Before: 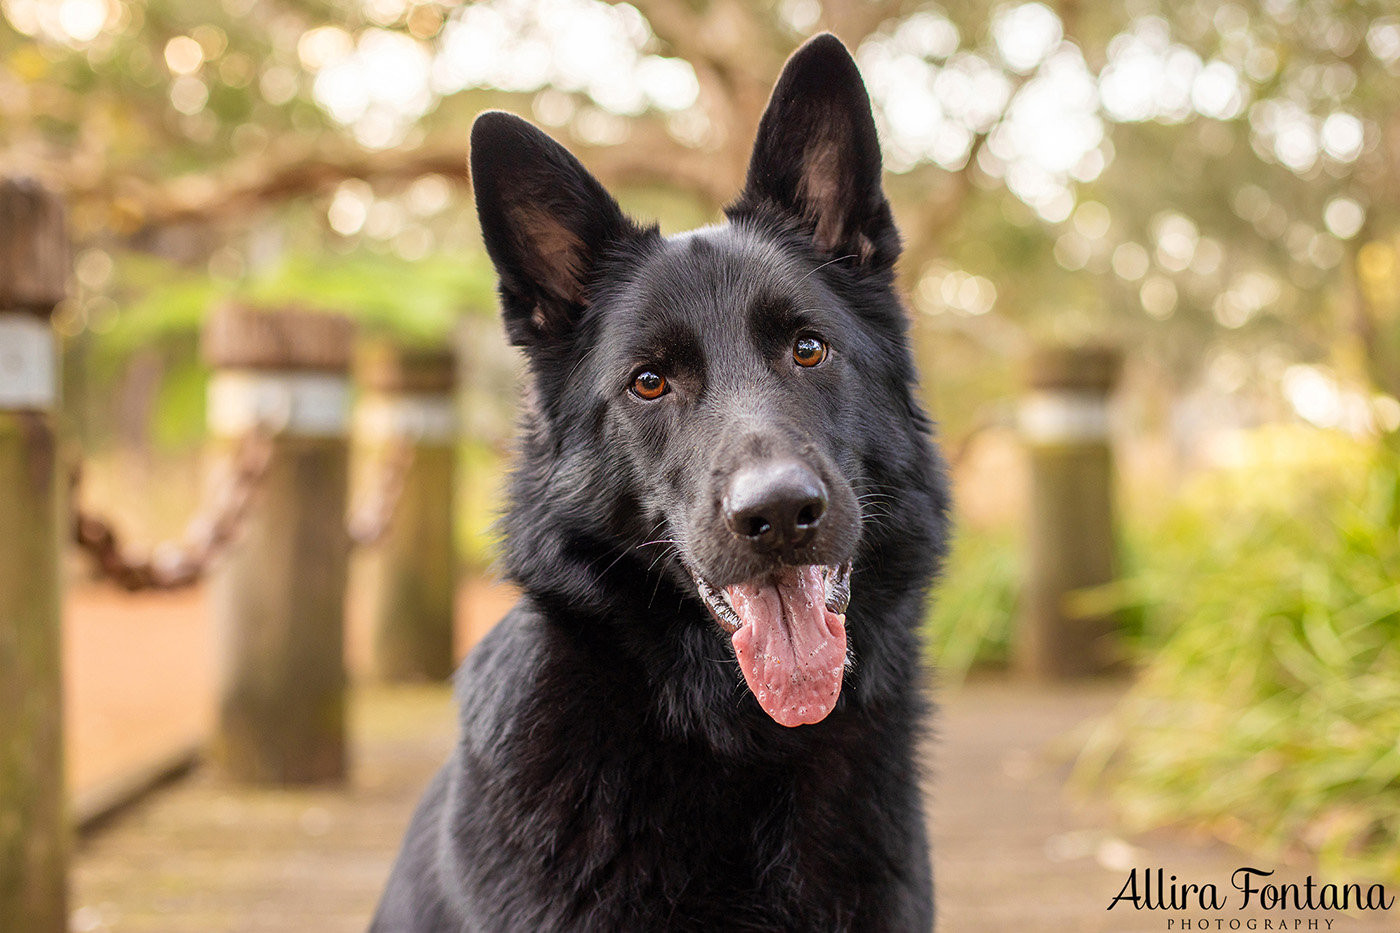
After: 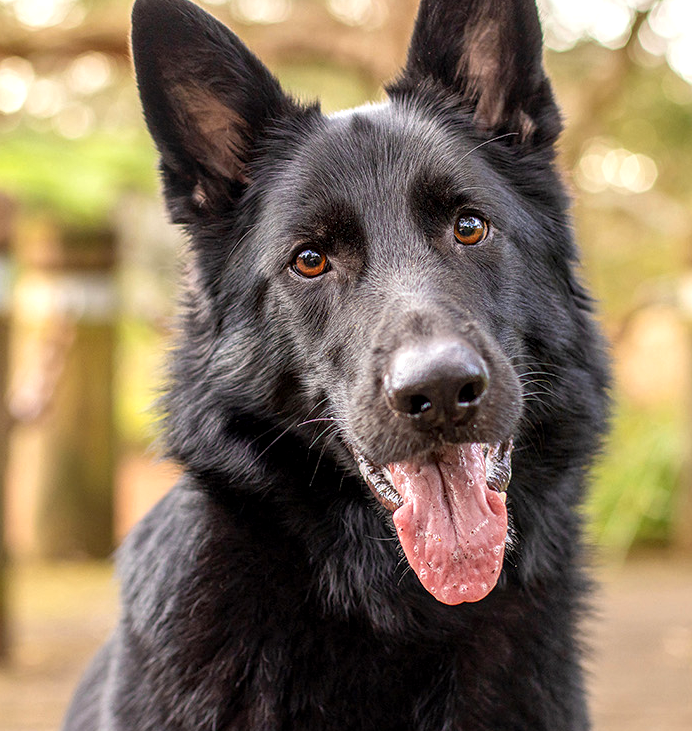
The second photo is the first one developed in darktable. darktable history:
local contrast: on, module defaults
crop and rotate: angle 0.024°, left 24.261%, top 13.16%, right 26.324%, bottom 8.526%
exposure: black level correction 0.002, exposure 0.297 EV, compensate highlight preservation false
